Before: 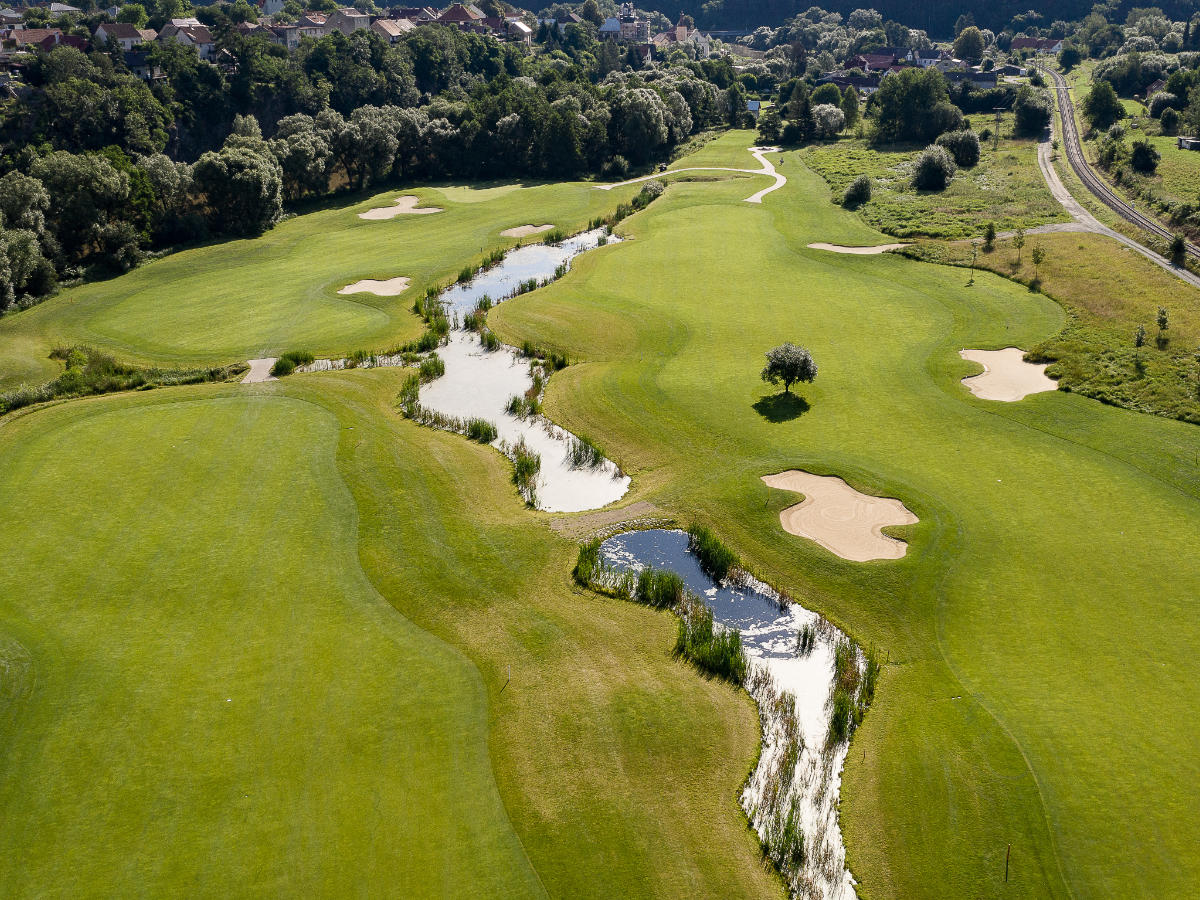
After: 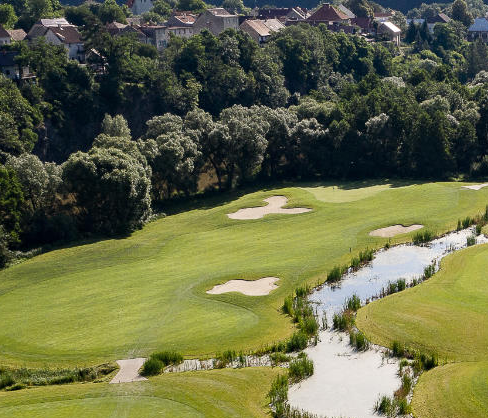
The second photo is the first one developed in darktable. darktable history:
crop and rotate: left 10.962%, top 0.08%, right 48.333%, bottom 53.47%
